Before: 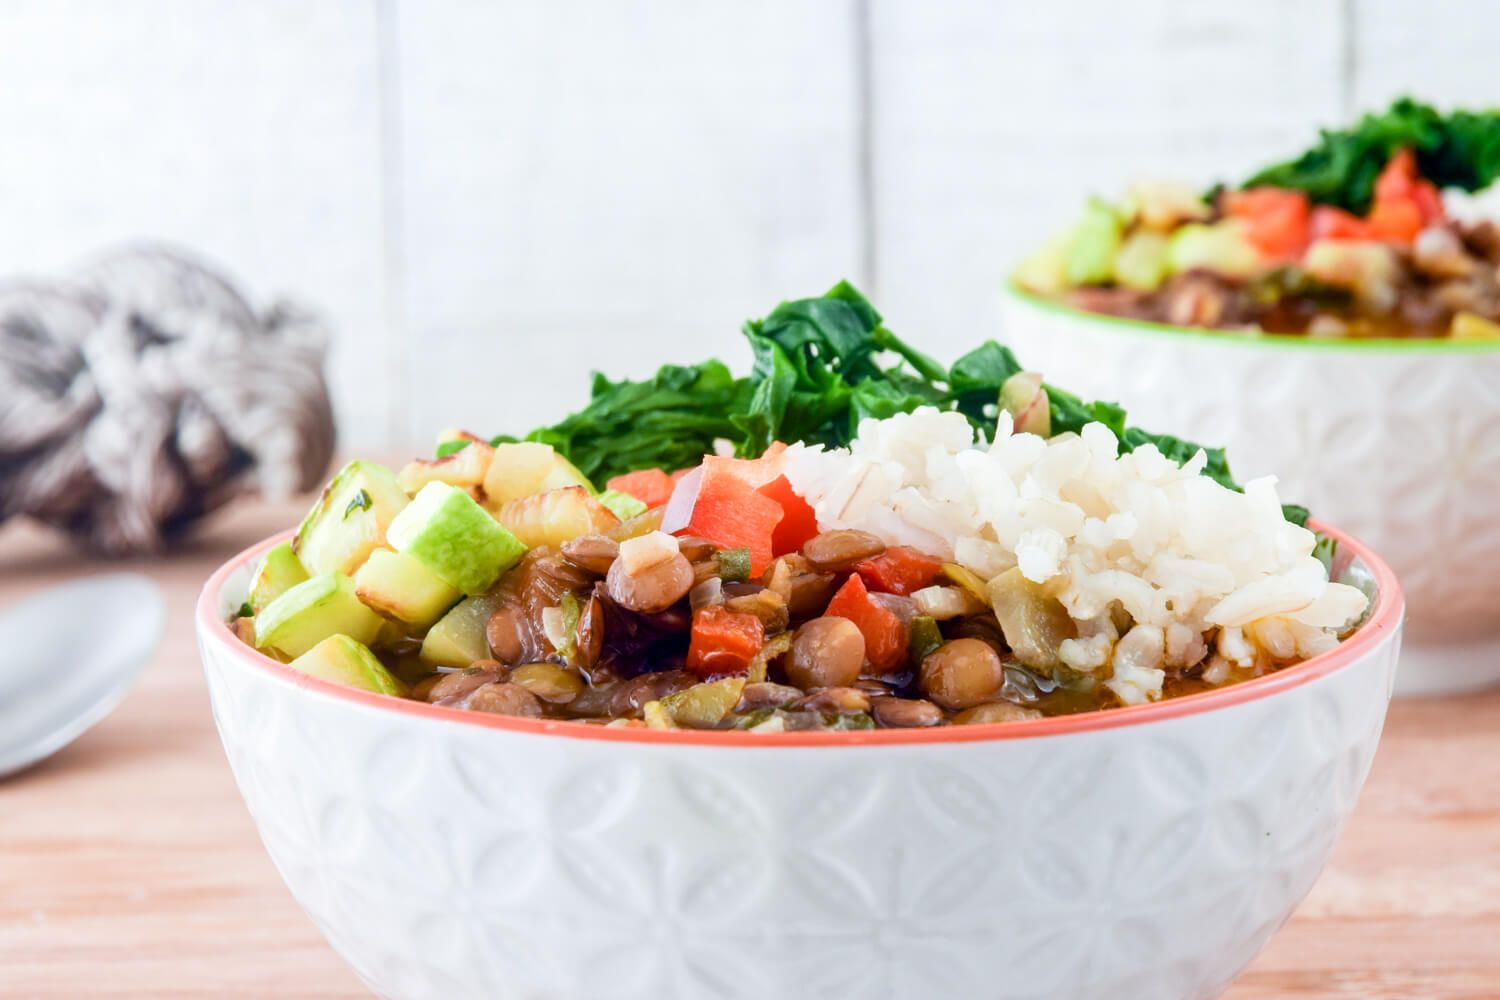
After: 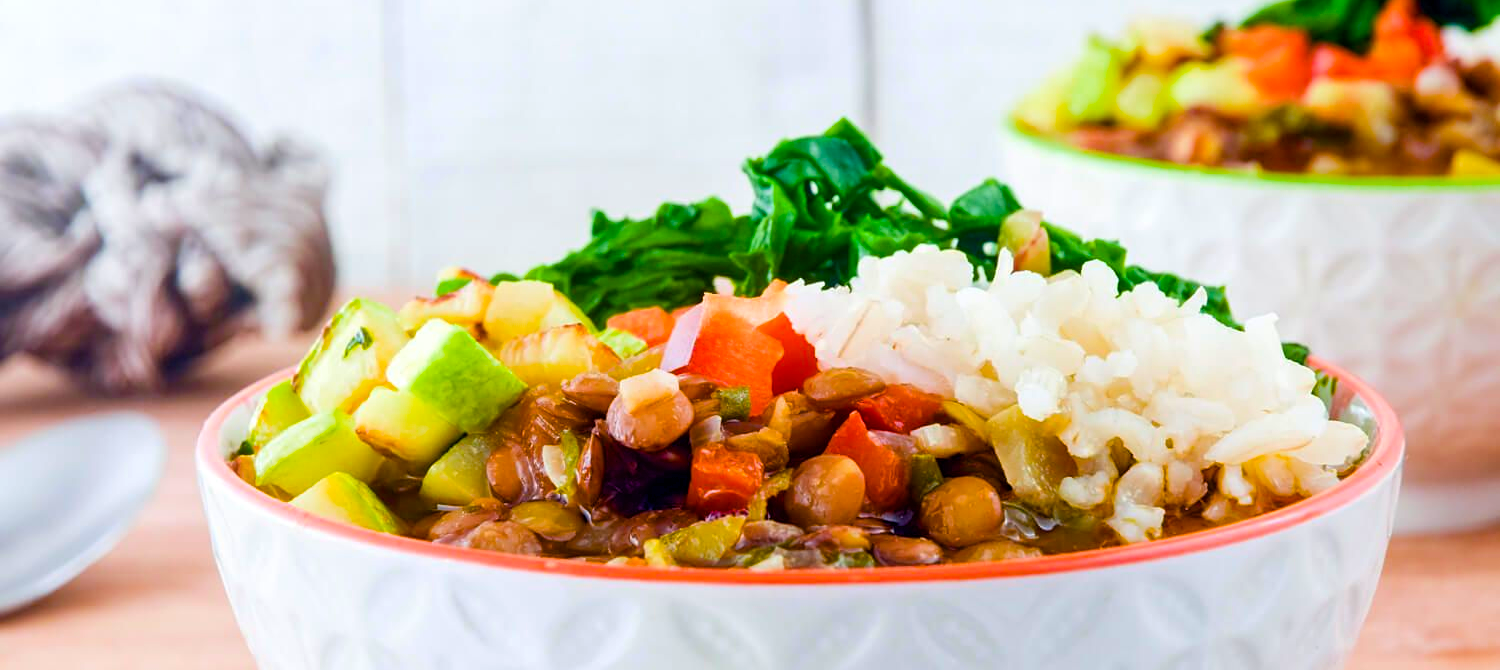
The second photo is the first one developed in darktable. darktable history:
sharpen: amount 0.217
crop: top 16.253%, bottom 16.691%
color balance rgb: perceptual saturation grading › global saturation 29.148%, perceptual saturation grading › mid-tones 12.164%, perceptual saturation grading › shadows 9.927%, global vibrance 39.791%
tone equalizer: edges refinement/feathering 500, mask exposure compensation -1.57 EV, preserve details no
